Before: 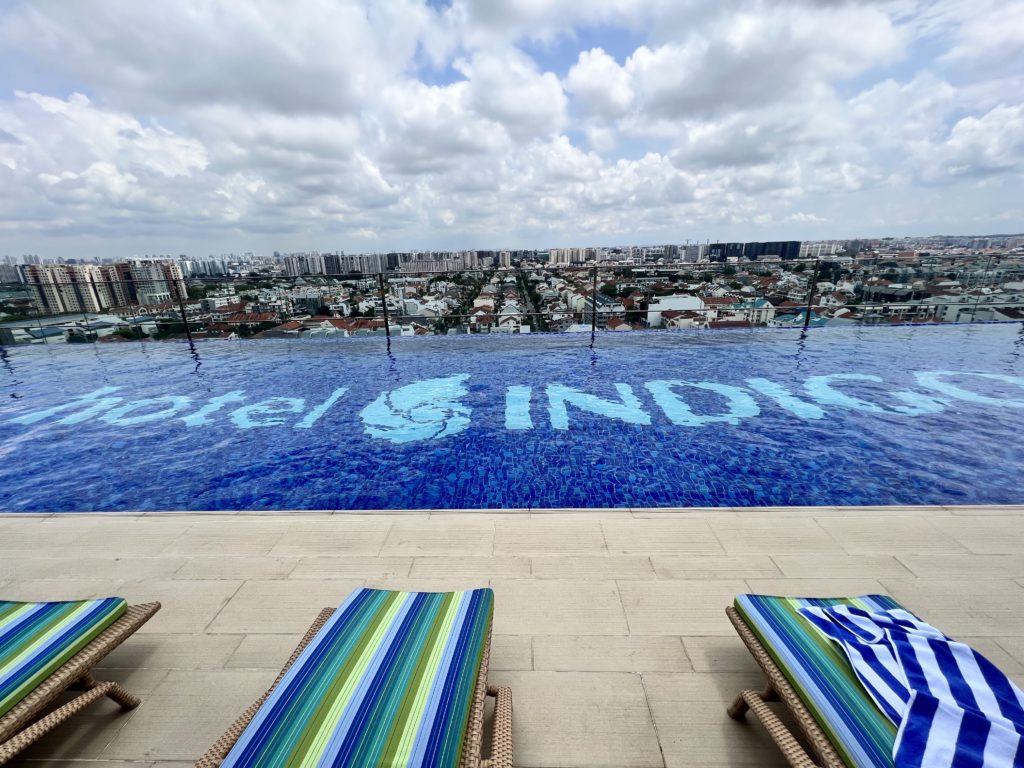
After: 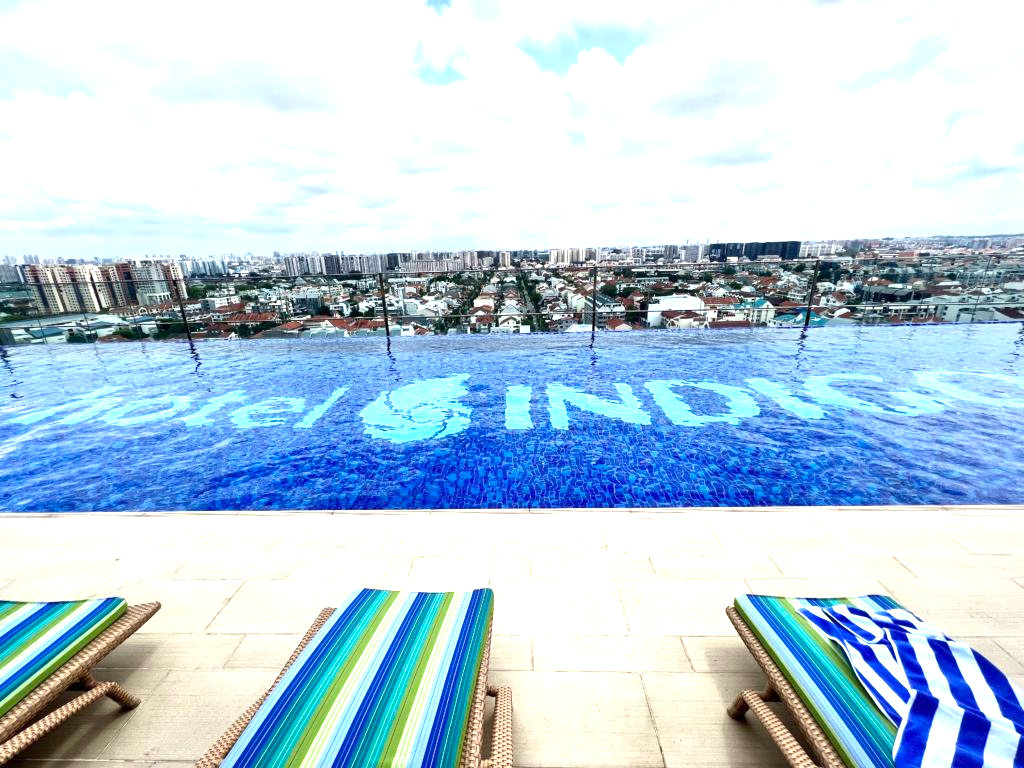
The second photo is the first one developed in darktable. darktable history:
exposure: exposure 1.141 EV, compensate highlight preservation false
